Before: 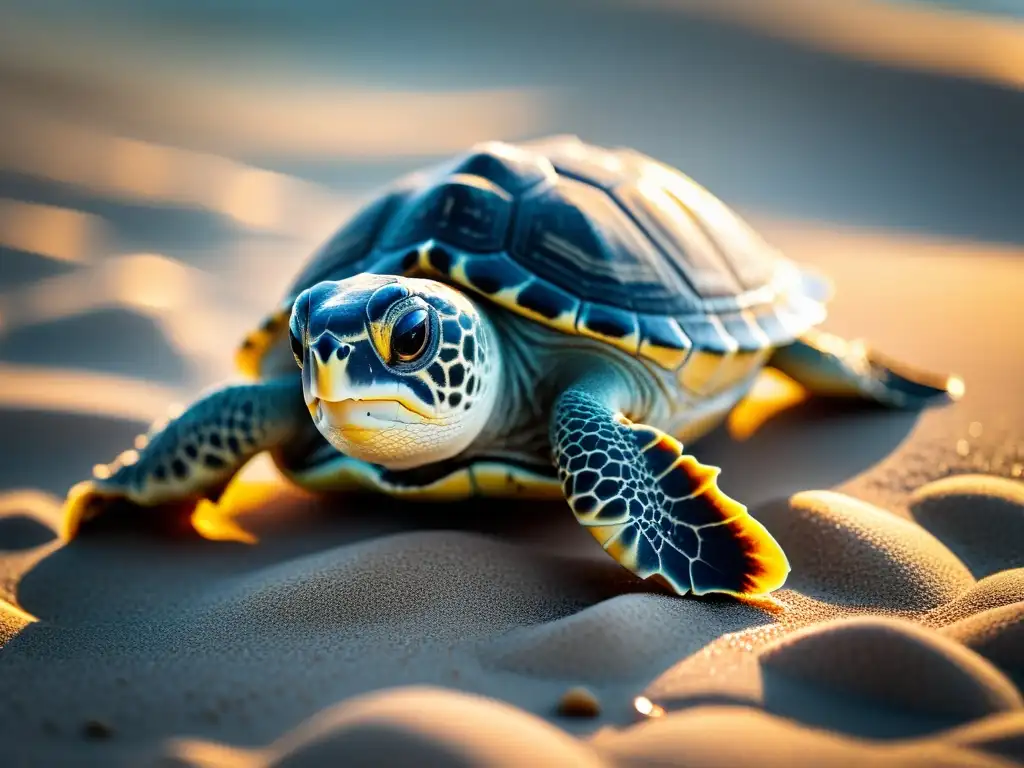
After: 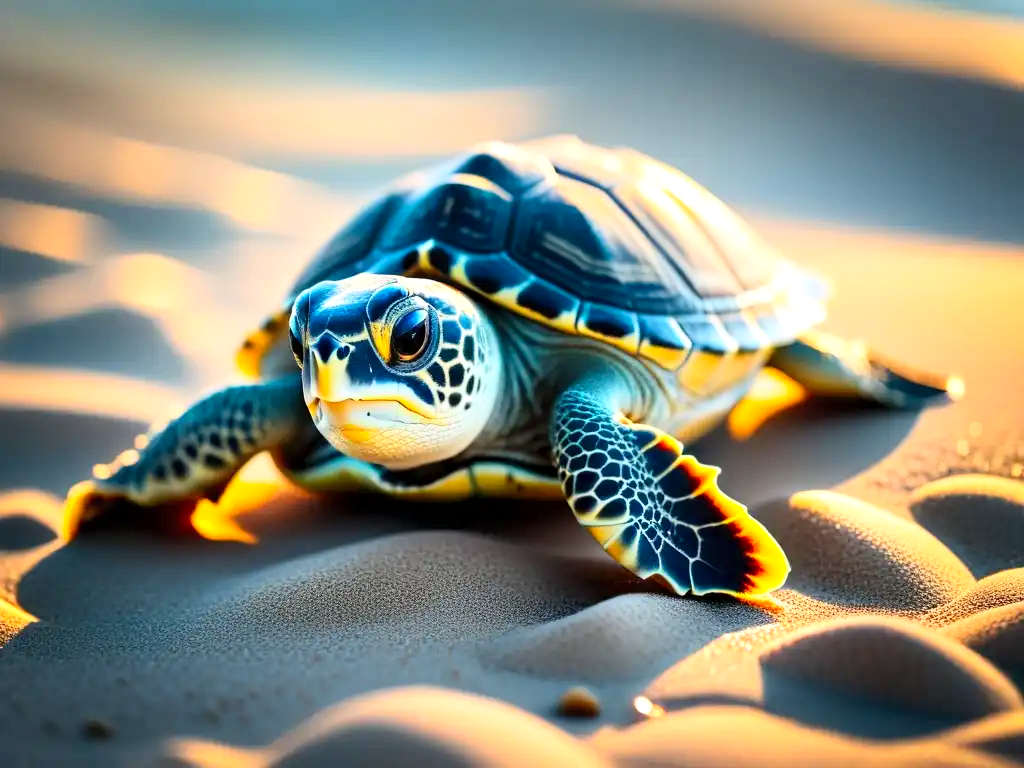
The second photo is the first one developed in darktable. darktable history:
exposure: black level correction 0.001, exposure 0.192 EV, compensate highlight preservation false
contrast brightness saturation: contrast 0.2, brightness 0.167, saturation 0.223
